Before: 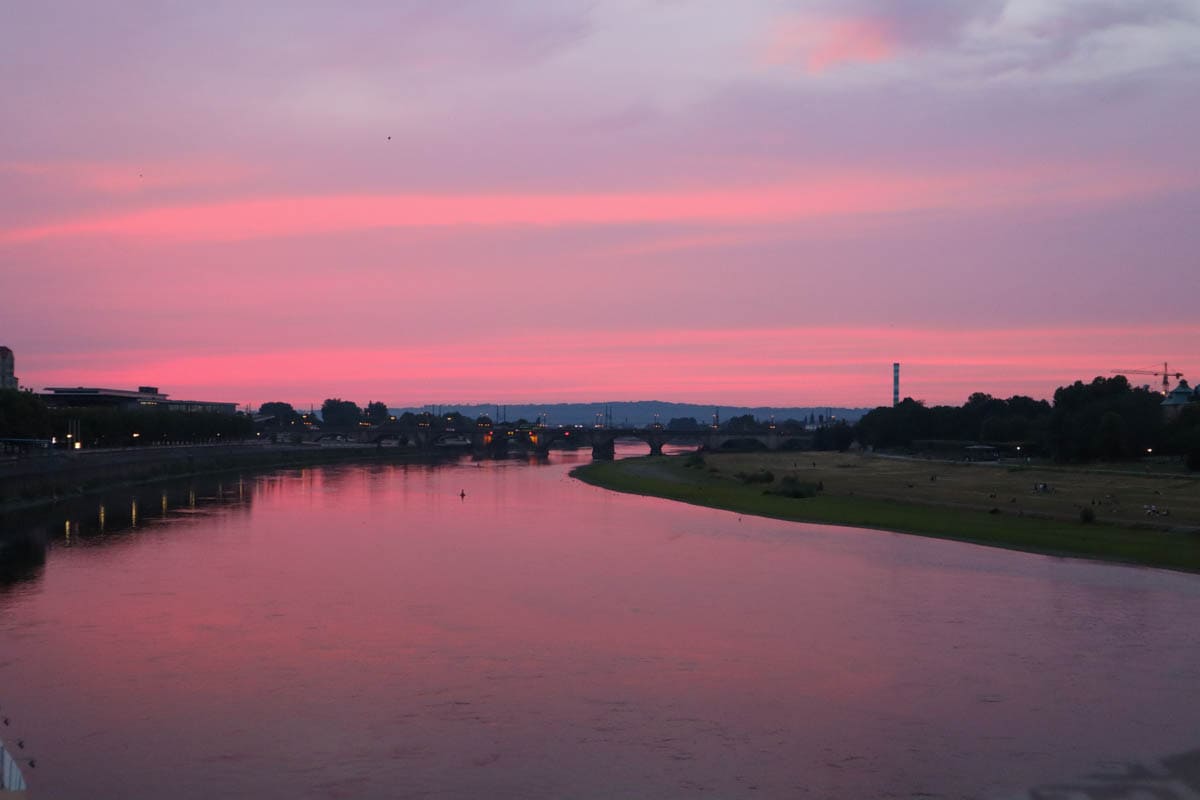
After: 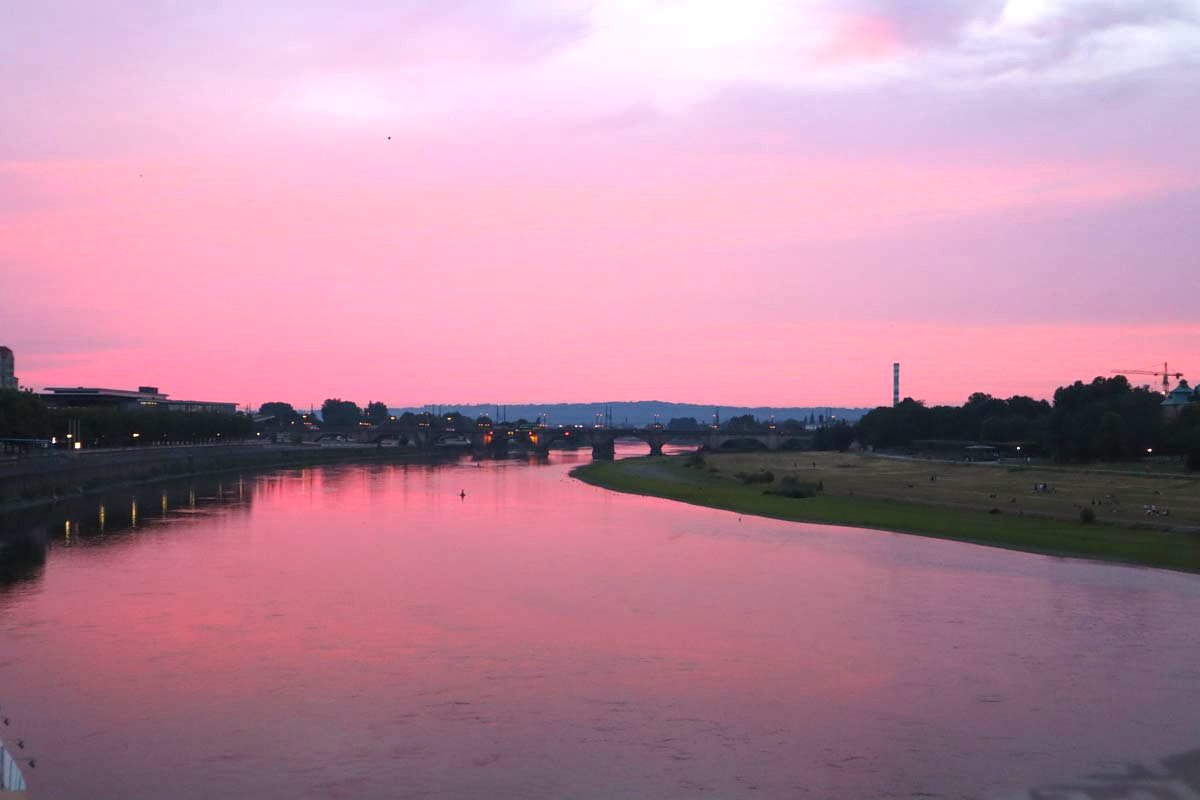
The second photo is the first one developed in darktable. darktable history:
exposure: black level correction 0, exposure 1 EV, compensate highlight preservation false
tone curve: curves: ch0 [(0, 0) (0.915, 0.89) (1, 1)], color space Lab, independent channels, preserve colors none
